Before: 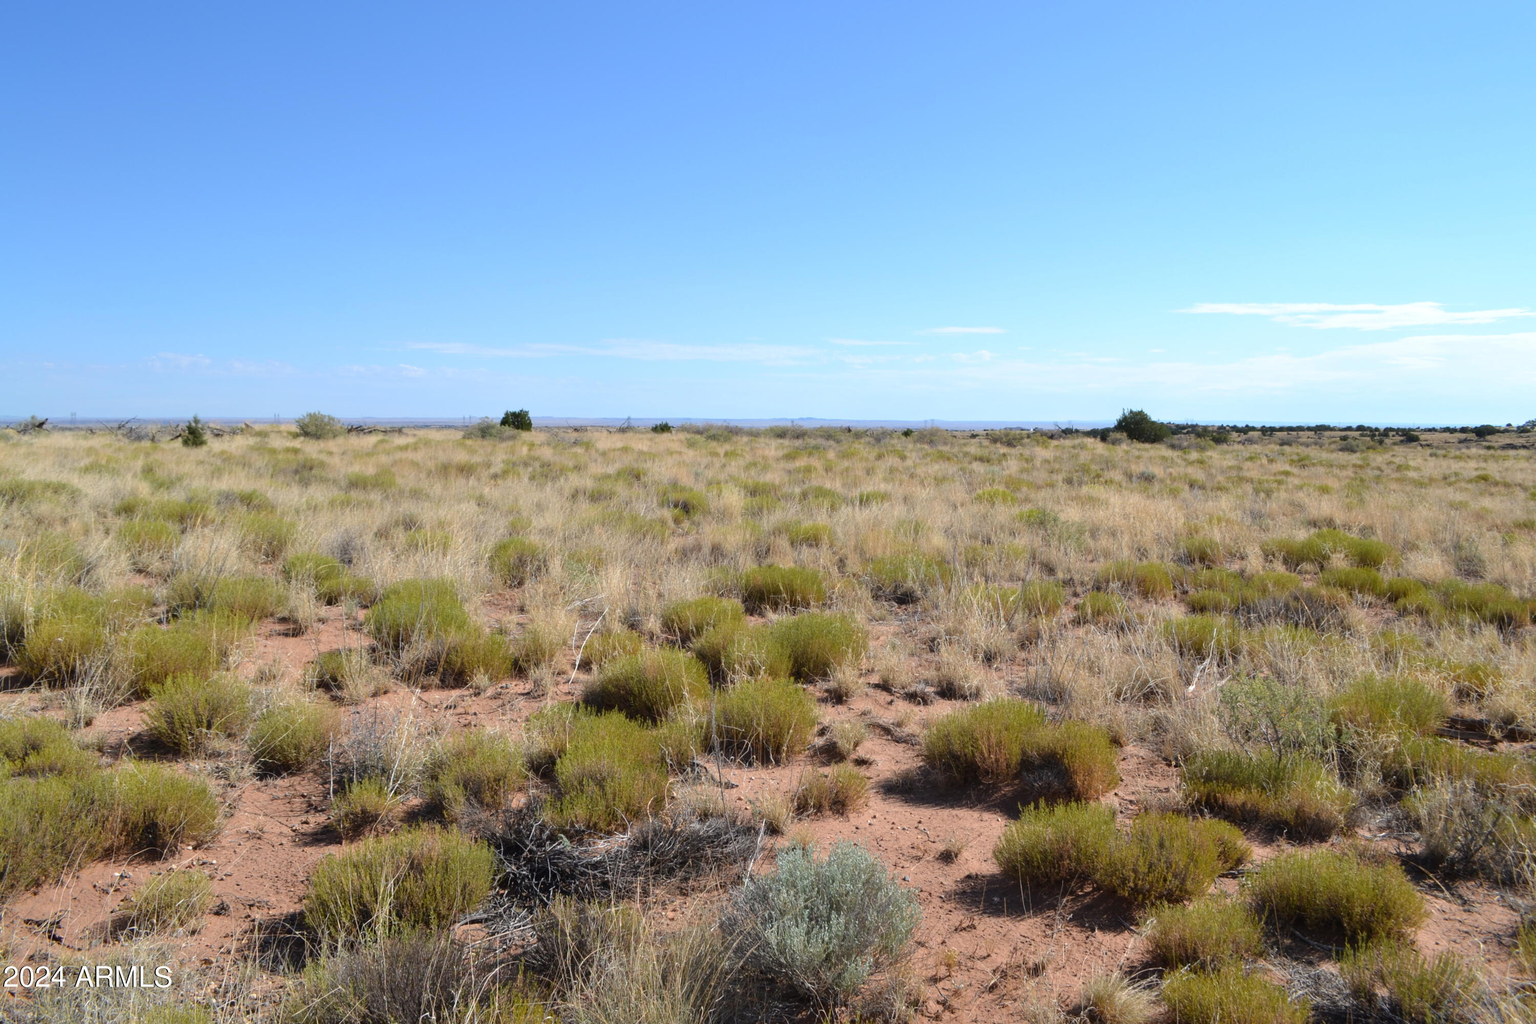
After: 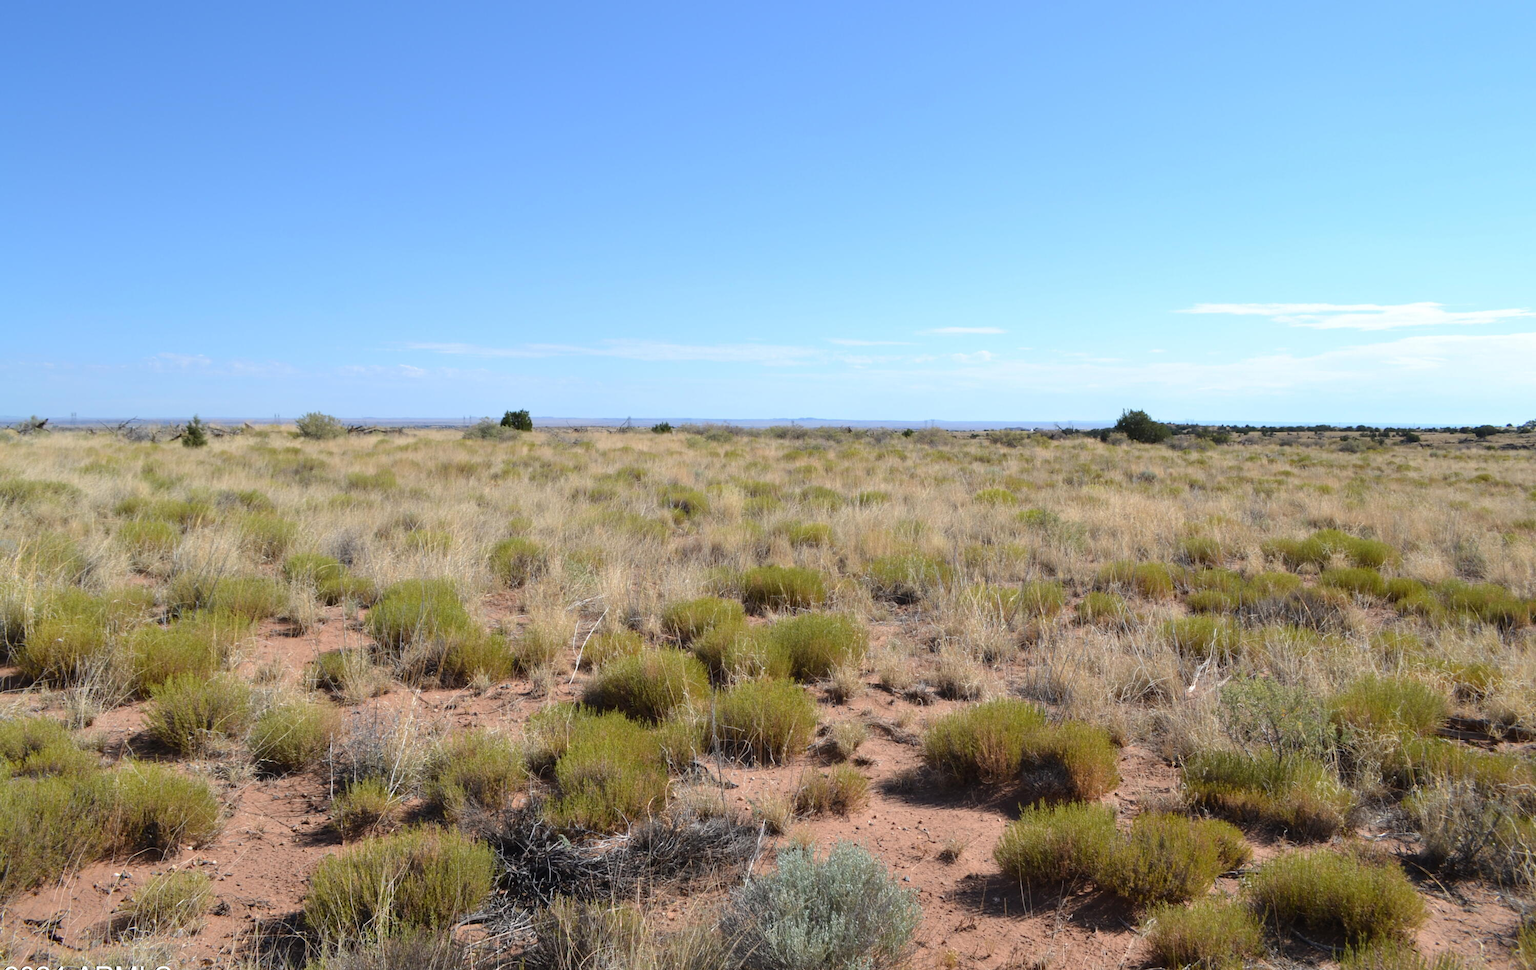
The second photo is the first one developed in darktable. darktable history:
crop and rotate: top 0.012%, bottom 5.23%
